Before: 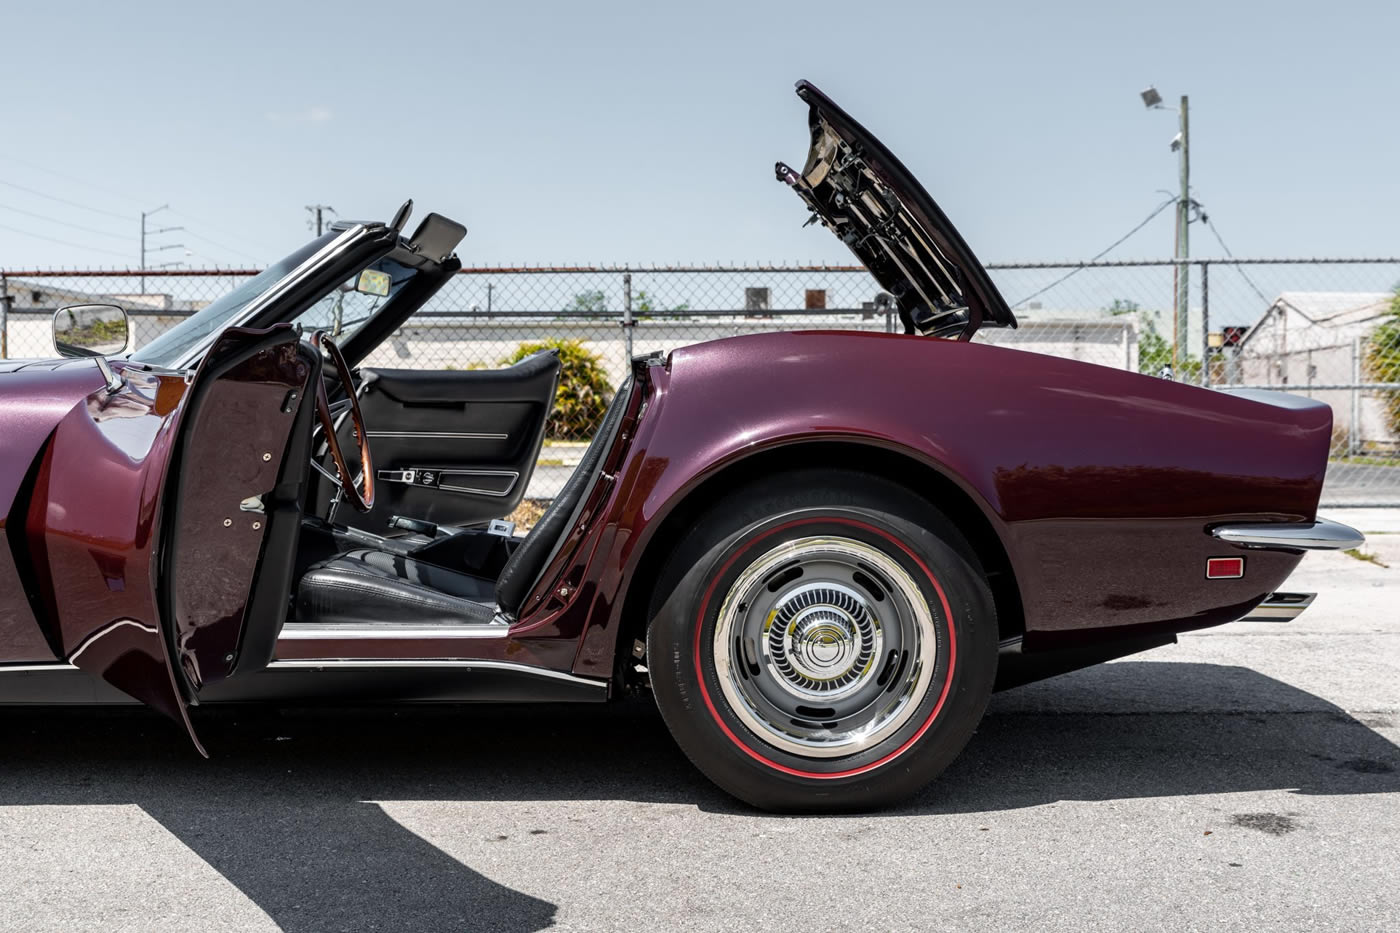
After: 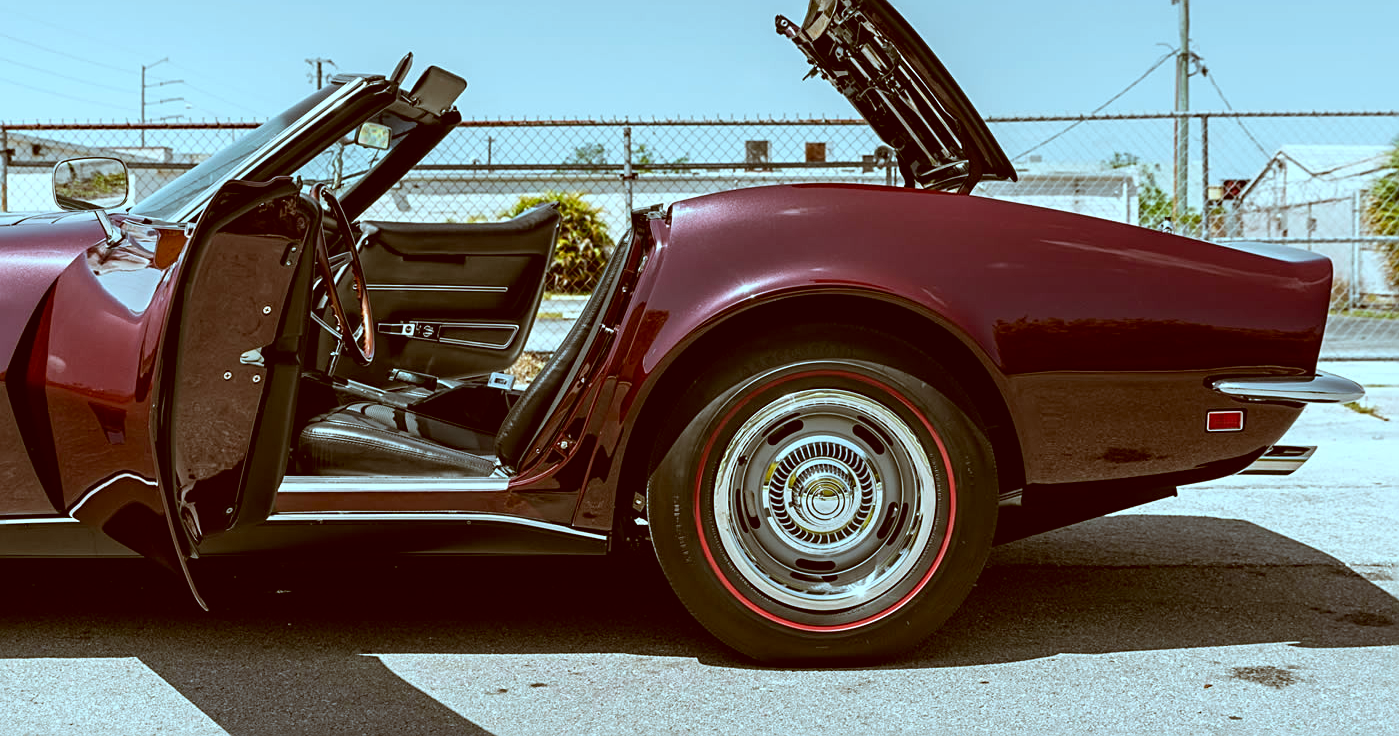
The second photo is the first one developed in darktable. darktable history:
color balance rgb: perceptual saturation grading › global saturation -0.486%, global vibrance 20%
color correction: highlights a* -14.71, highlights b* -16.79, shadows a* 10.67, shadows b* 28.7
sharpen: radius 2.178, amount 0.382, threshold 0.05
crop and rotate: top 15.756%, bottom 5.302%
